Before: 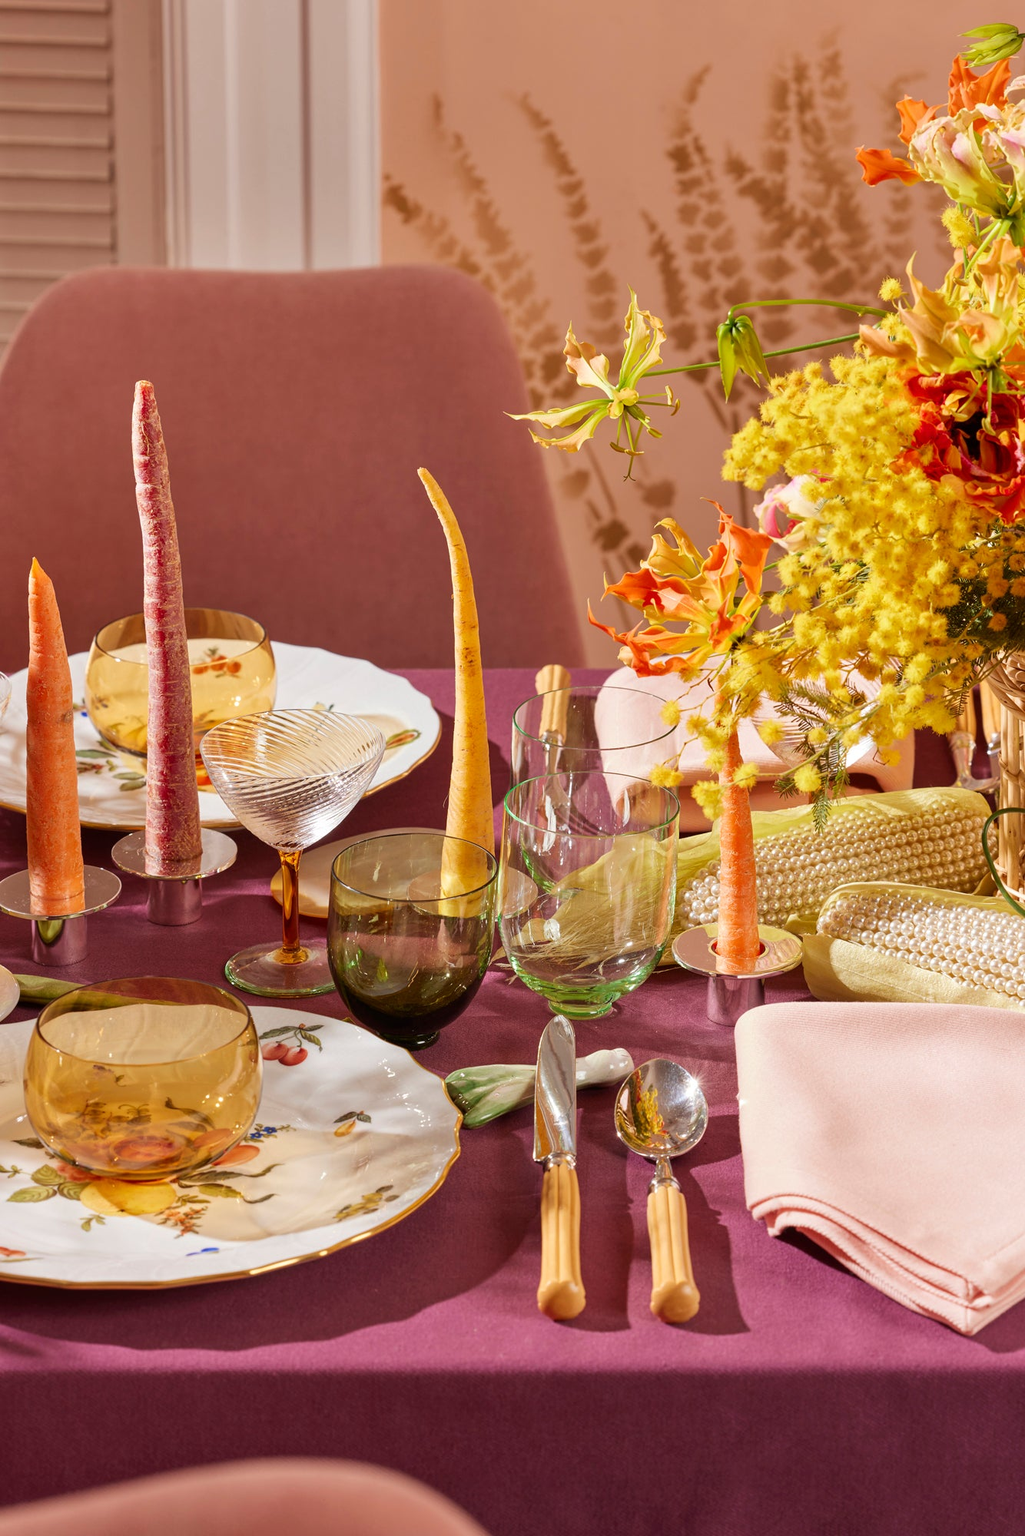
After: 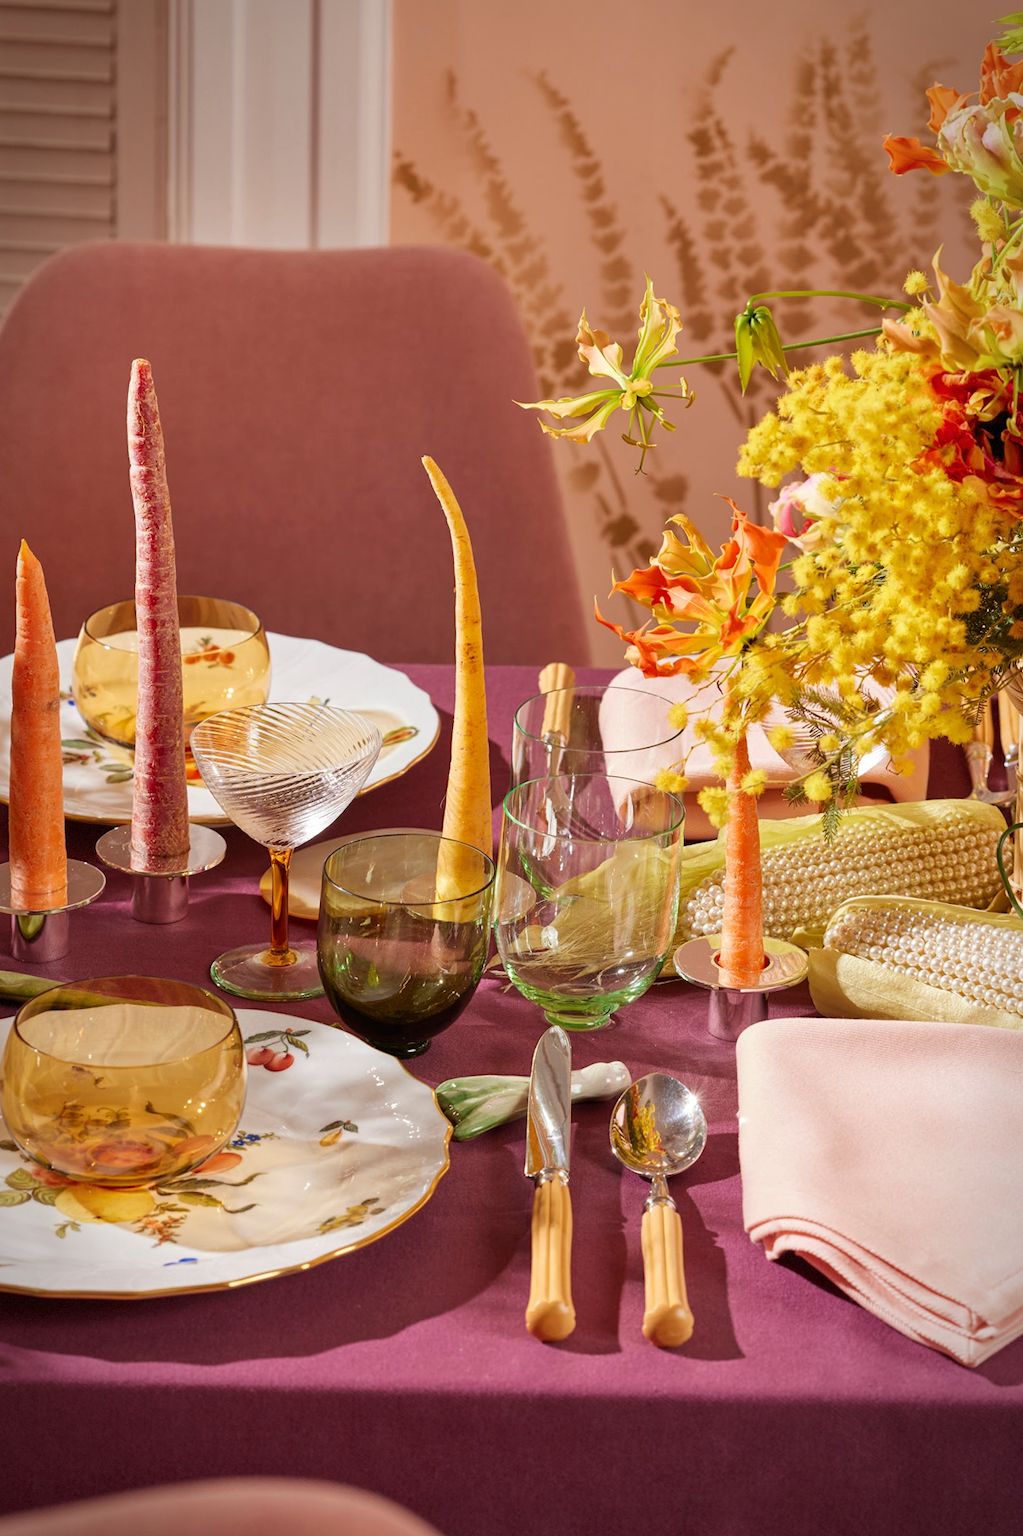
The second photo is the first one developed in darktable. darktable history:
crop and rotate: angle -1.35°
vignetting: fall-off radius 59.81%, saturation -0.031, automatic ratio true, dithering 8-bit output
